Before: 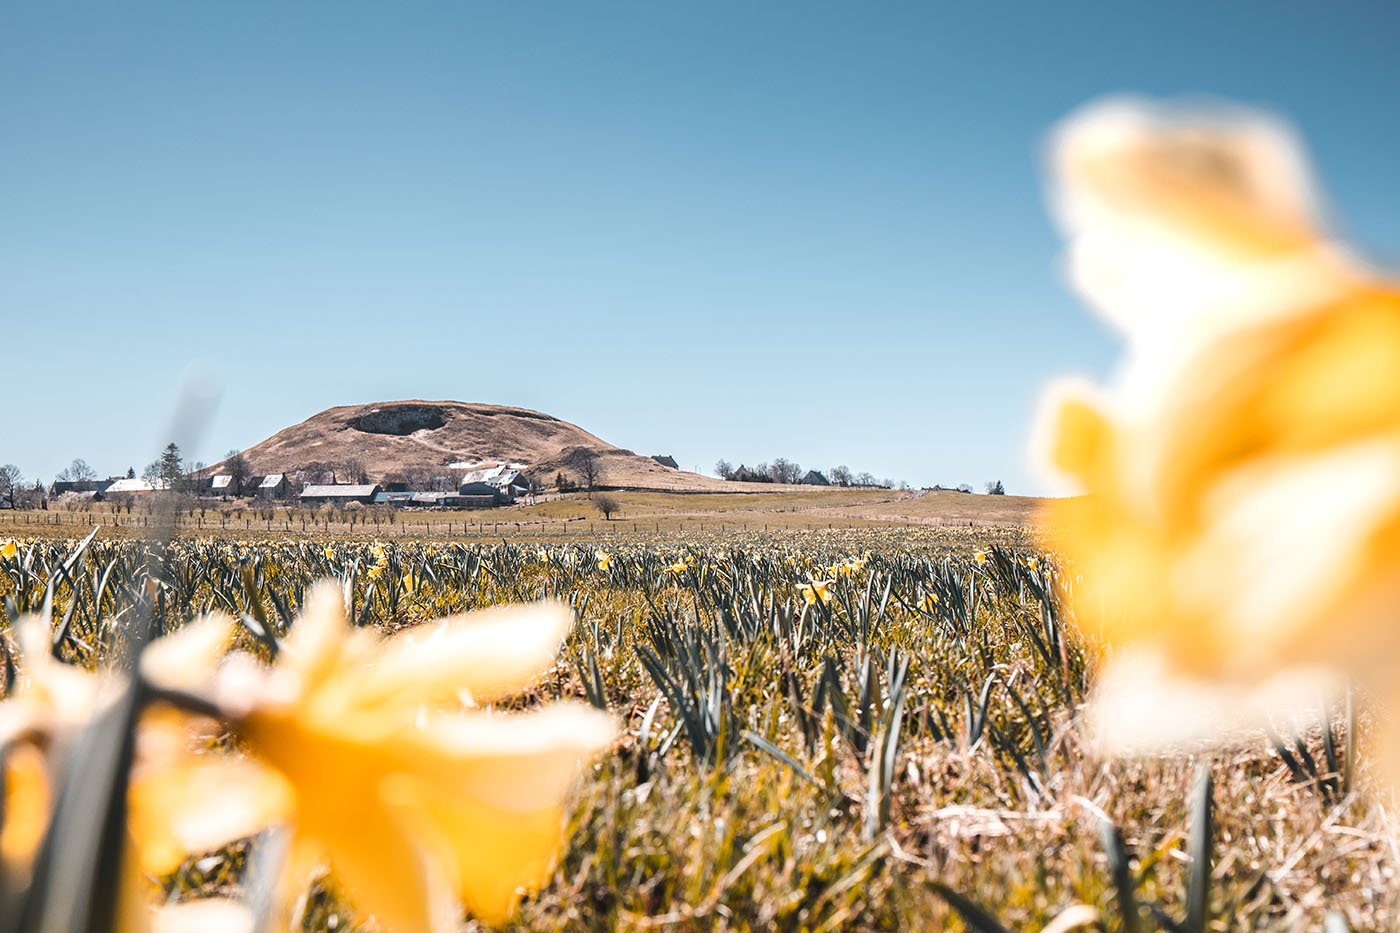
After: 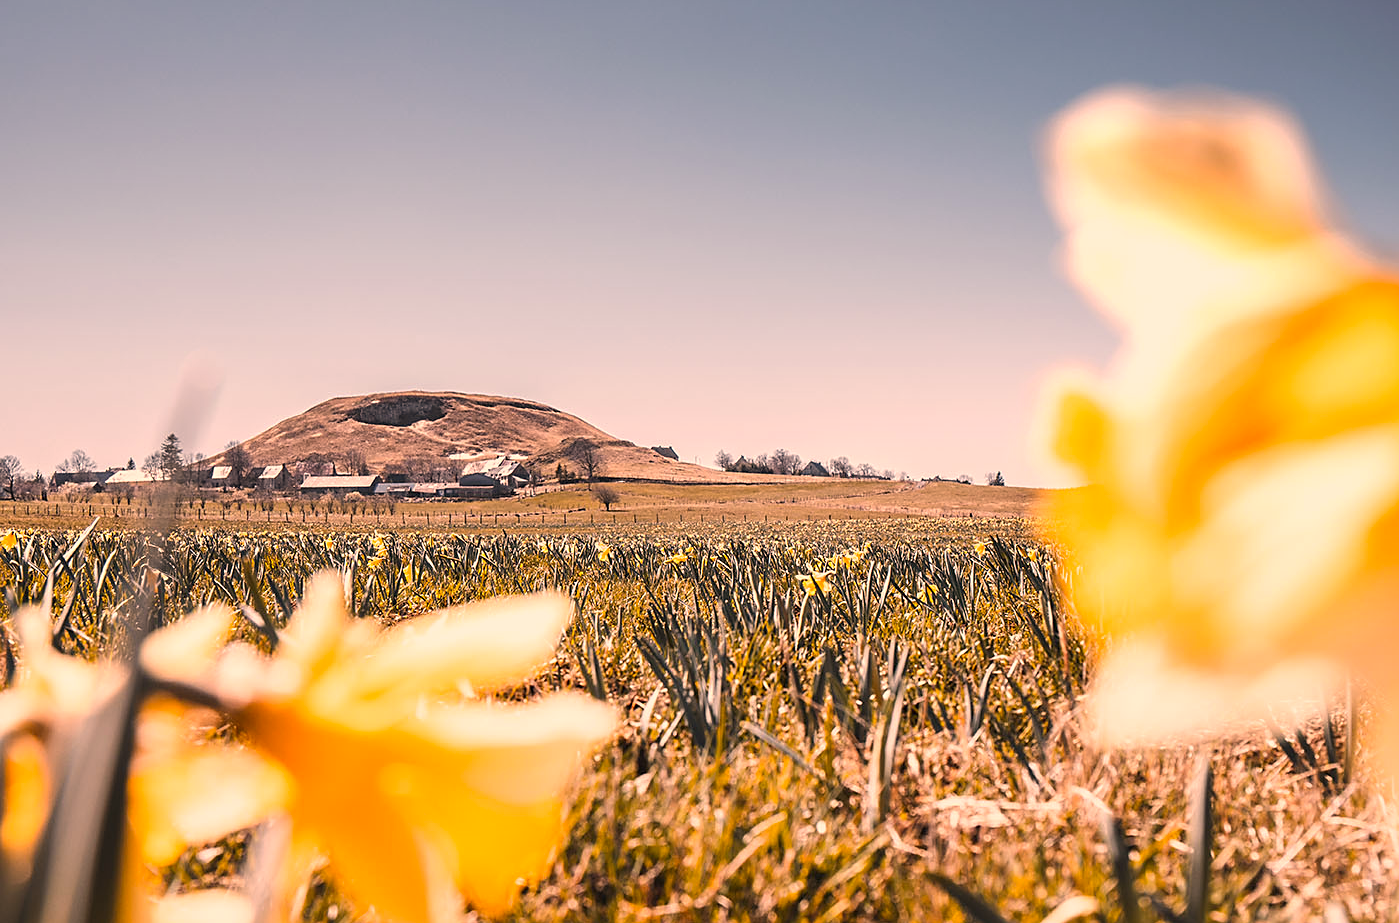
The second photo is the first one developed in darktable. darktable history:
crop: top 1.049%, right 0.001%
color correction: highlights a* 21.88, highlights b* 22.25
sharpen: radius 1.864, amount 0.398, threshold 1.271
